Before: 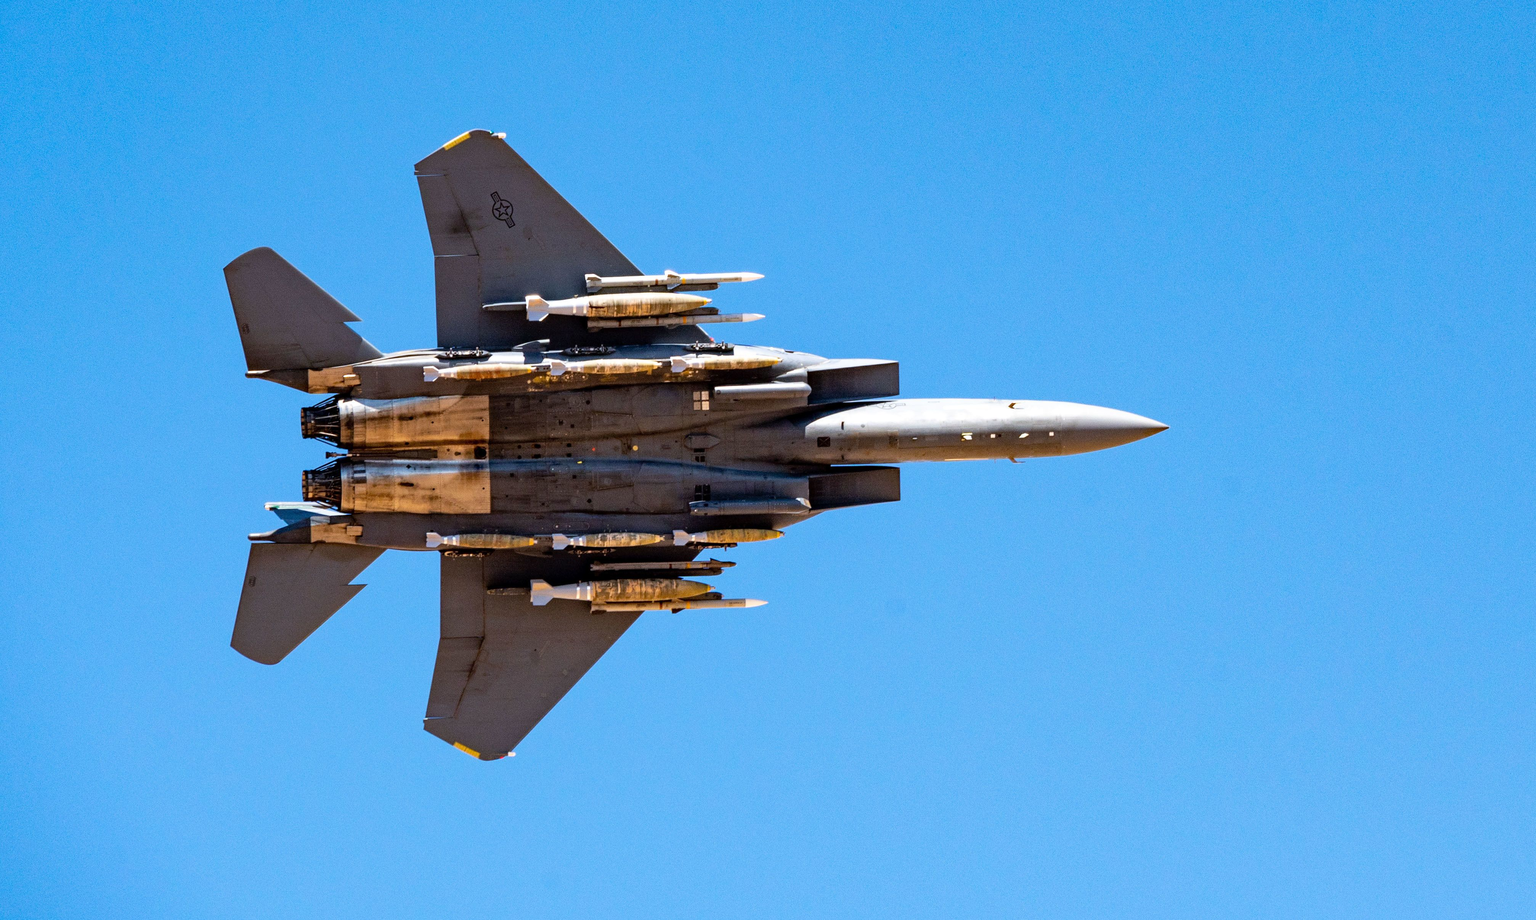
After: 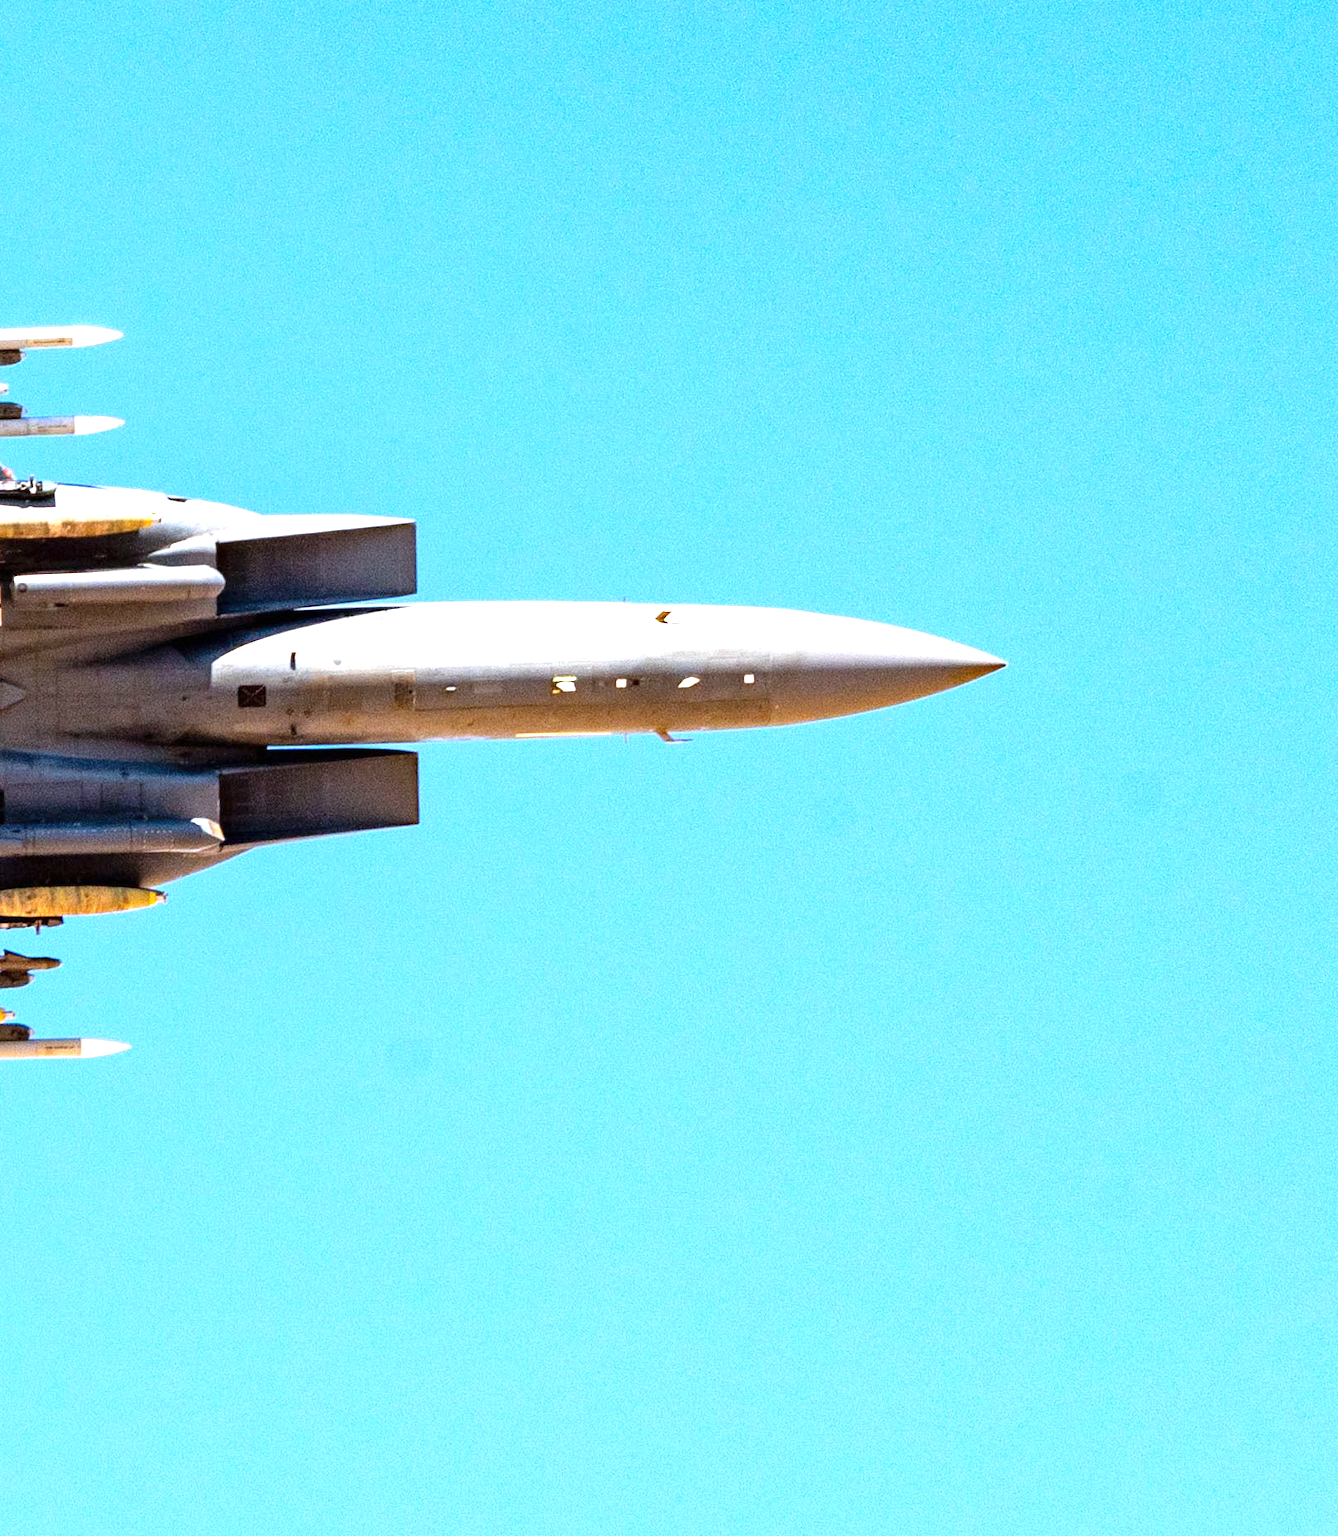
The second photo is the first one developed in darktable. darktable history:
crop: left 46.127%, top 13.352%, right 13.924%, bottom 10.105%
exposure: black level correction 0, exposure 1 EV, compensate highlight preservation false
